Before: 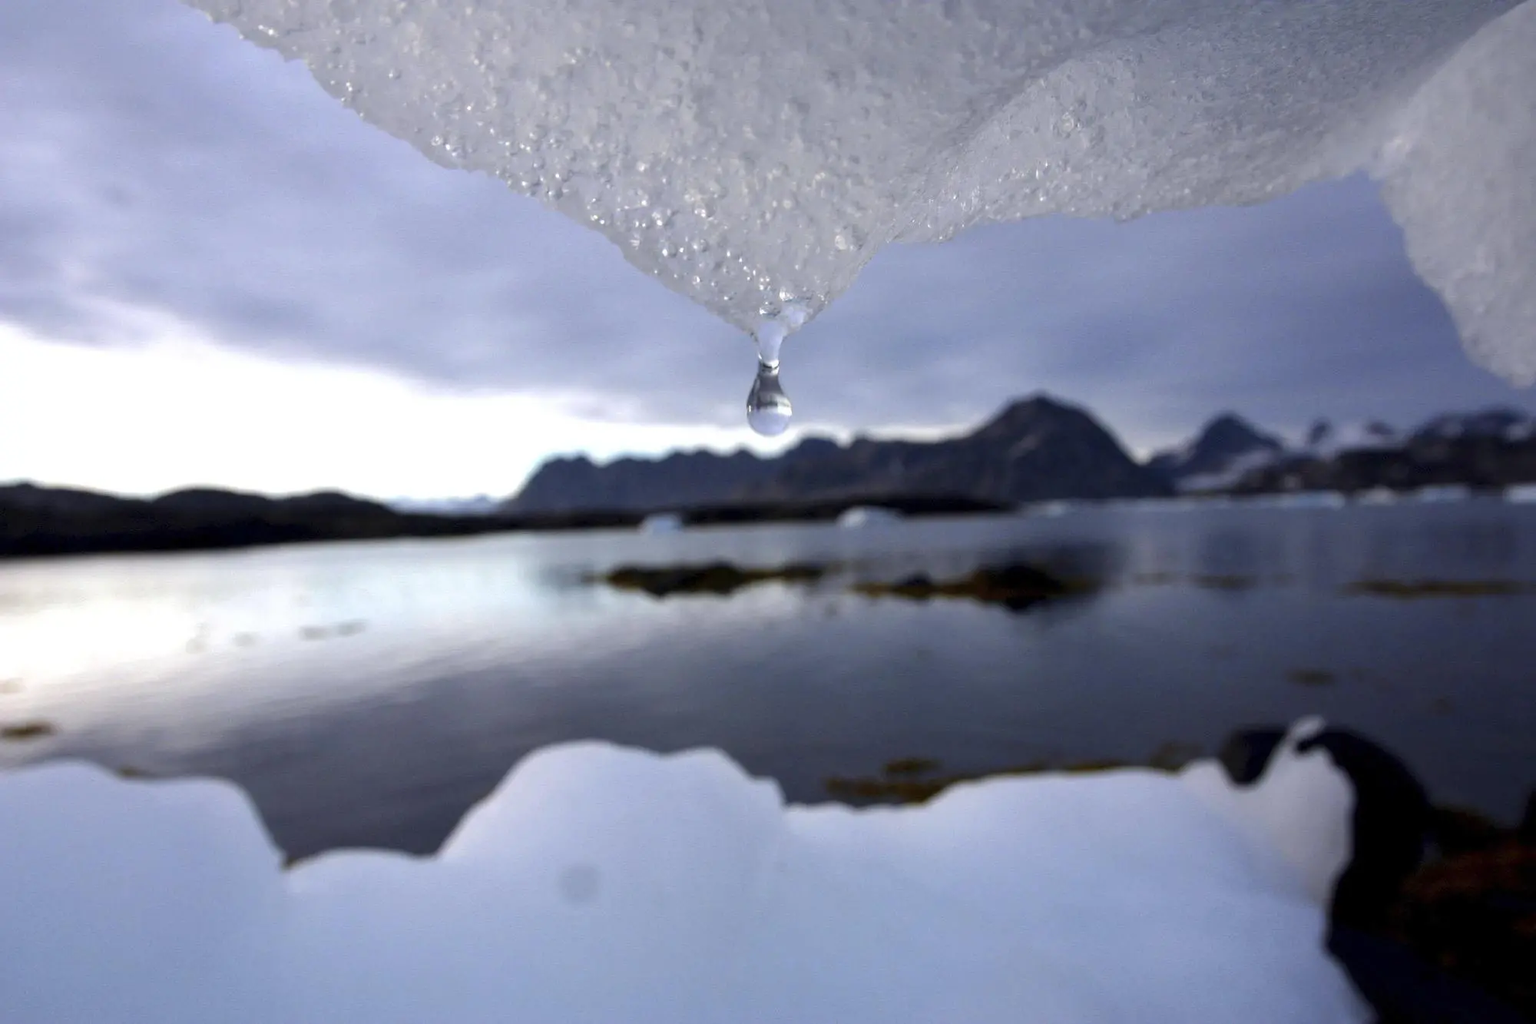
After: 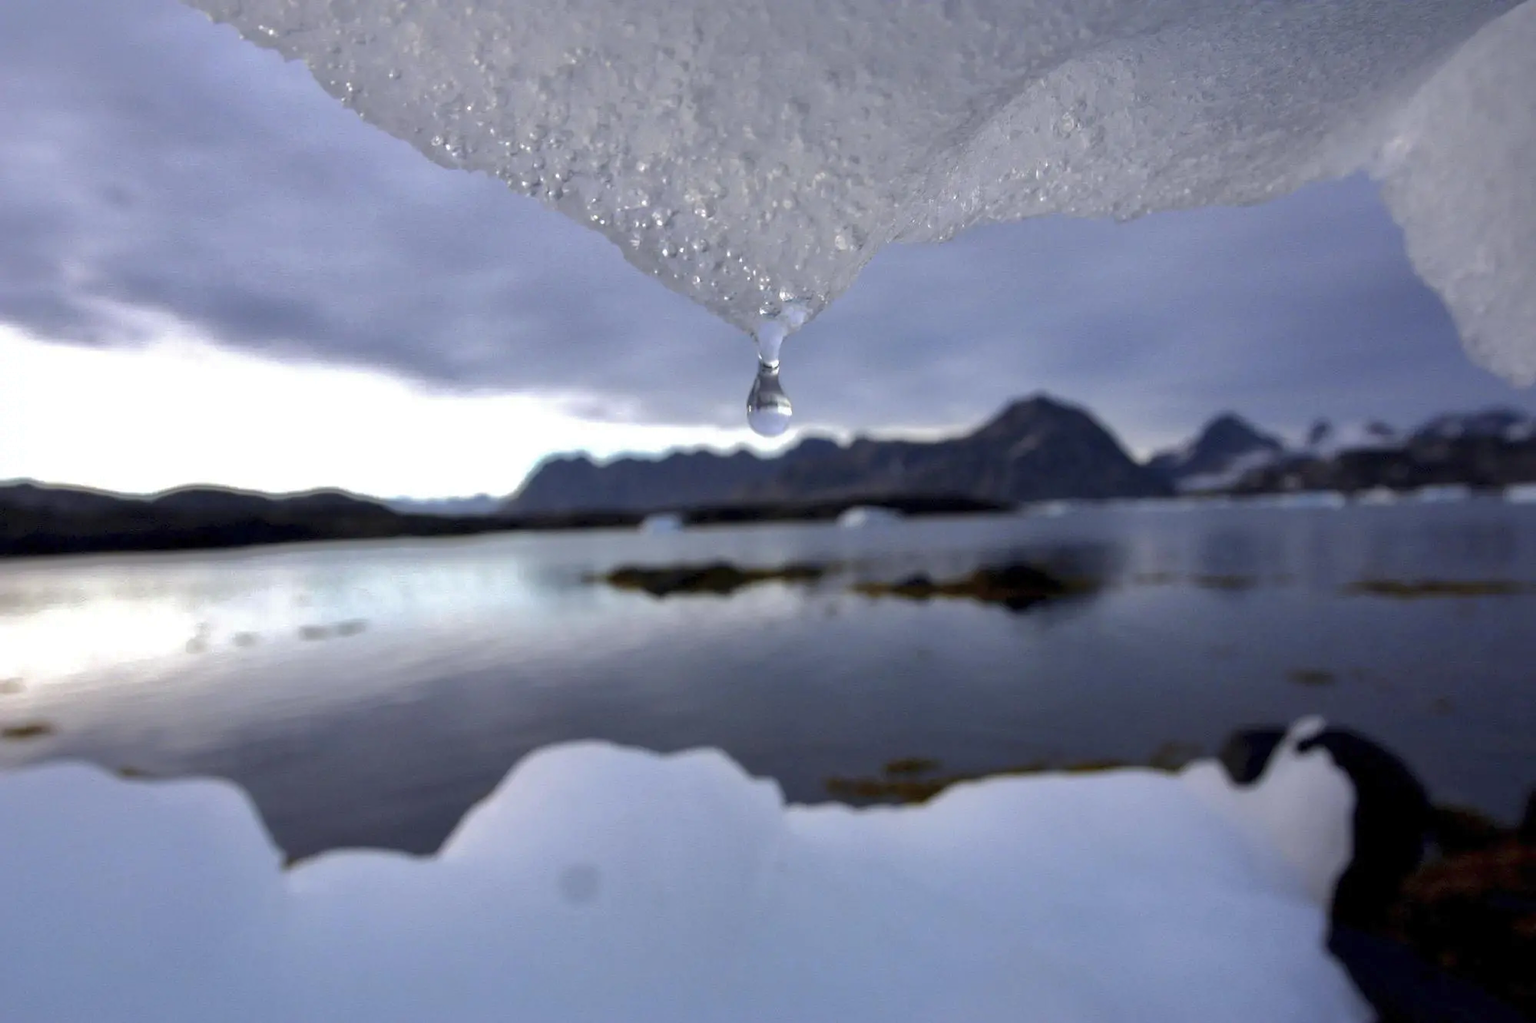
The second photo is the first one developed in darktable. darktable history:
shadows and highlights: shadows 39.95, highlights -59.97
